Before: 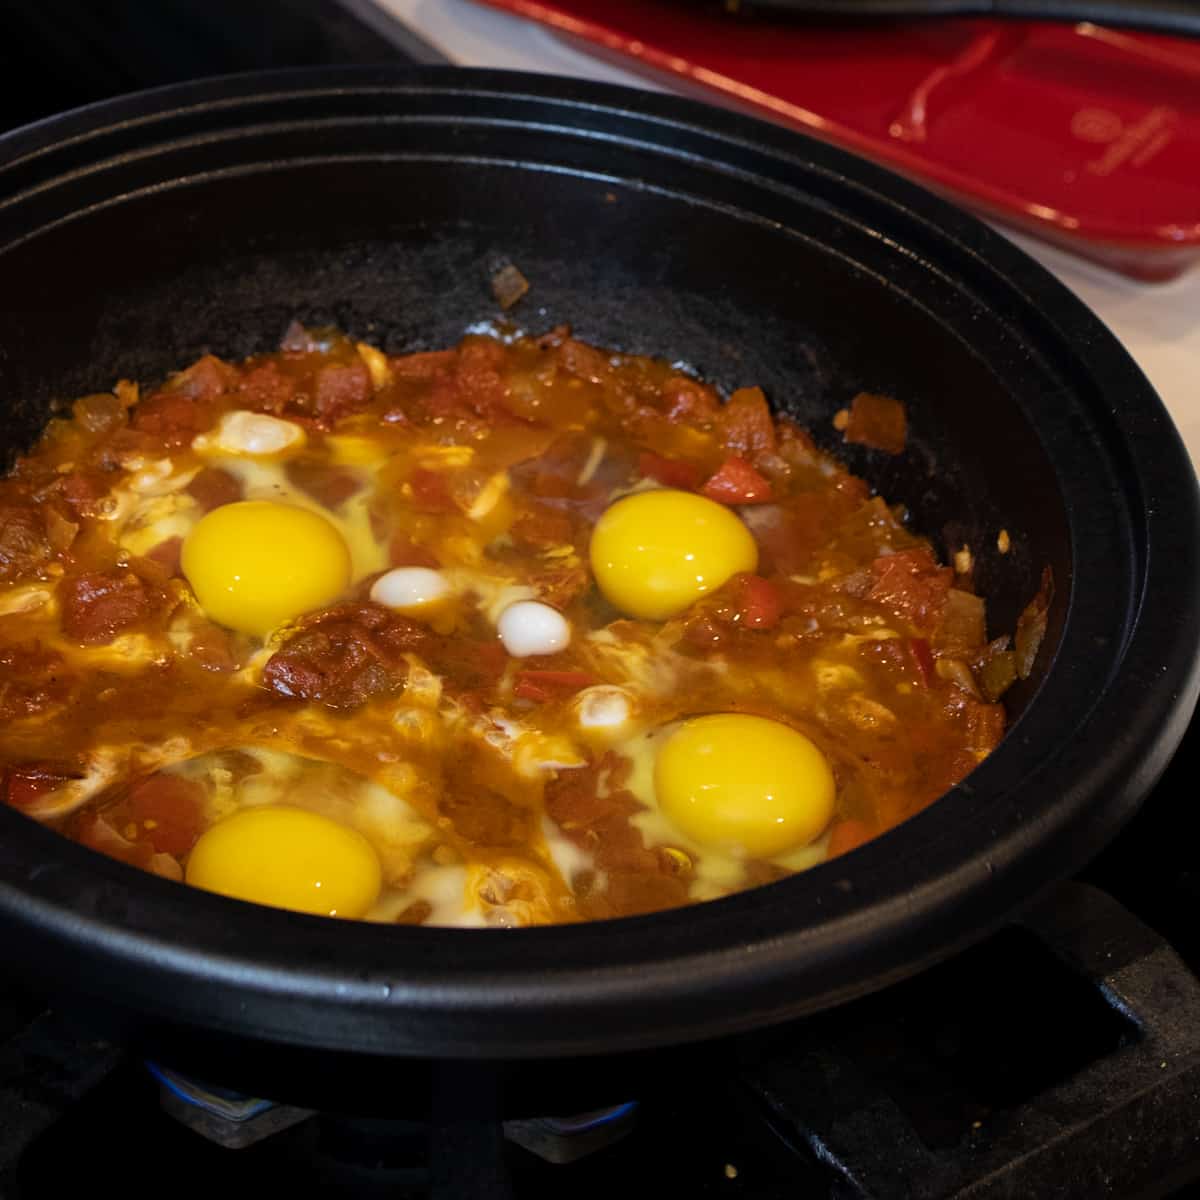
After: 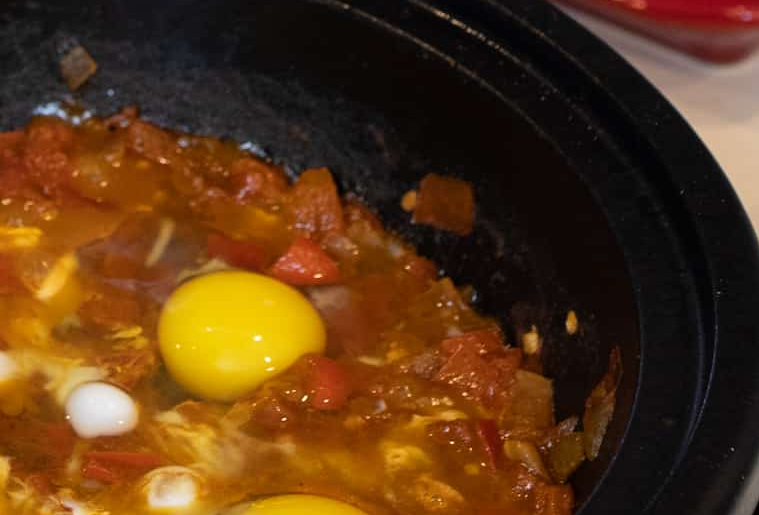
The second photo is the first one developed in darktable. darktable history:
crop: left 36.075%, top 18.319%, right 0.642%, bottom 38.683%
